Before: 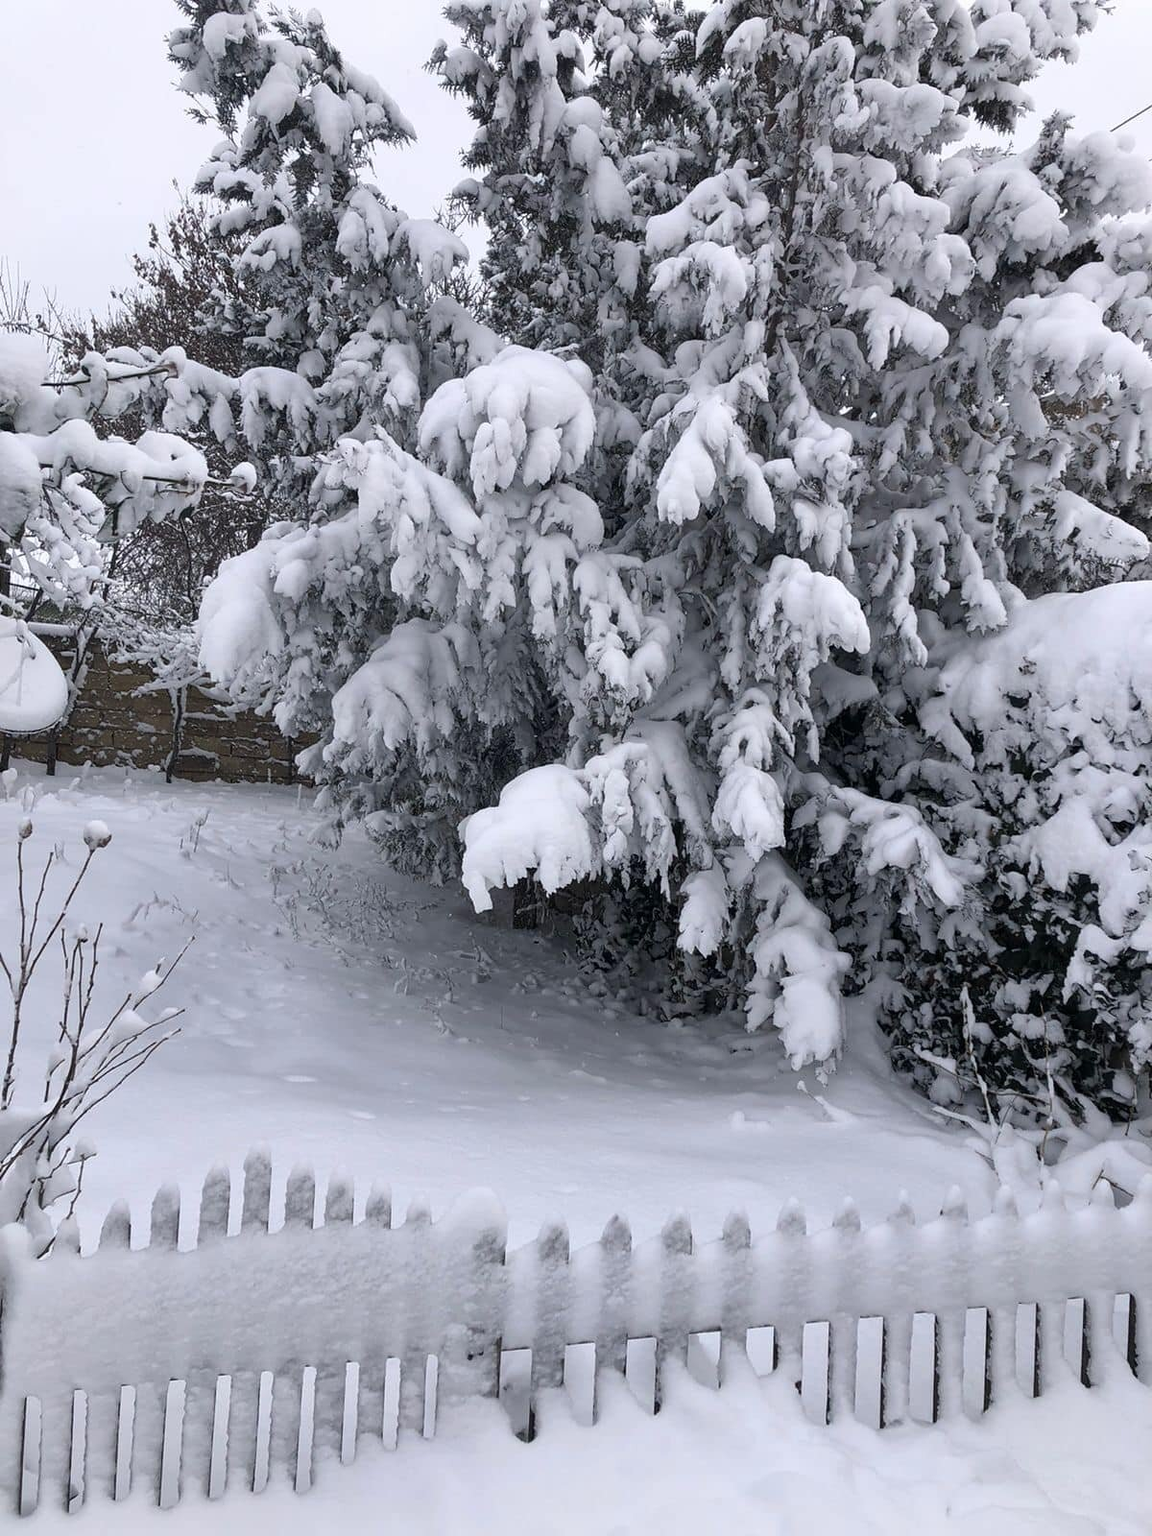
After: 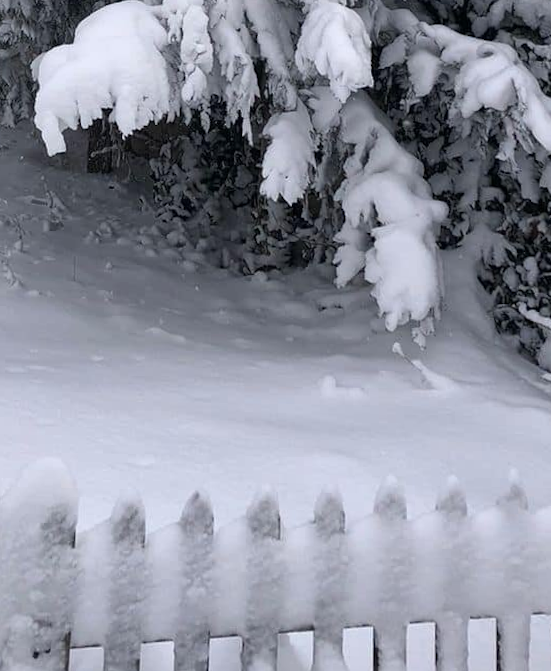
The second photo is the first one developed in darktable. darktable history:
rotate and perspective: rotation 0.128°, lens shift (vertical) -0.181, lens shift (horizontal) -0.044, shear 0.001, automatic cropping off
crop: left 37.221%, top 45.169%, right 20.63%, bottom 13.777%
